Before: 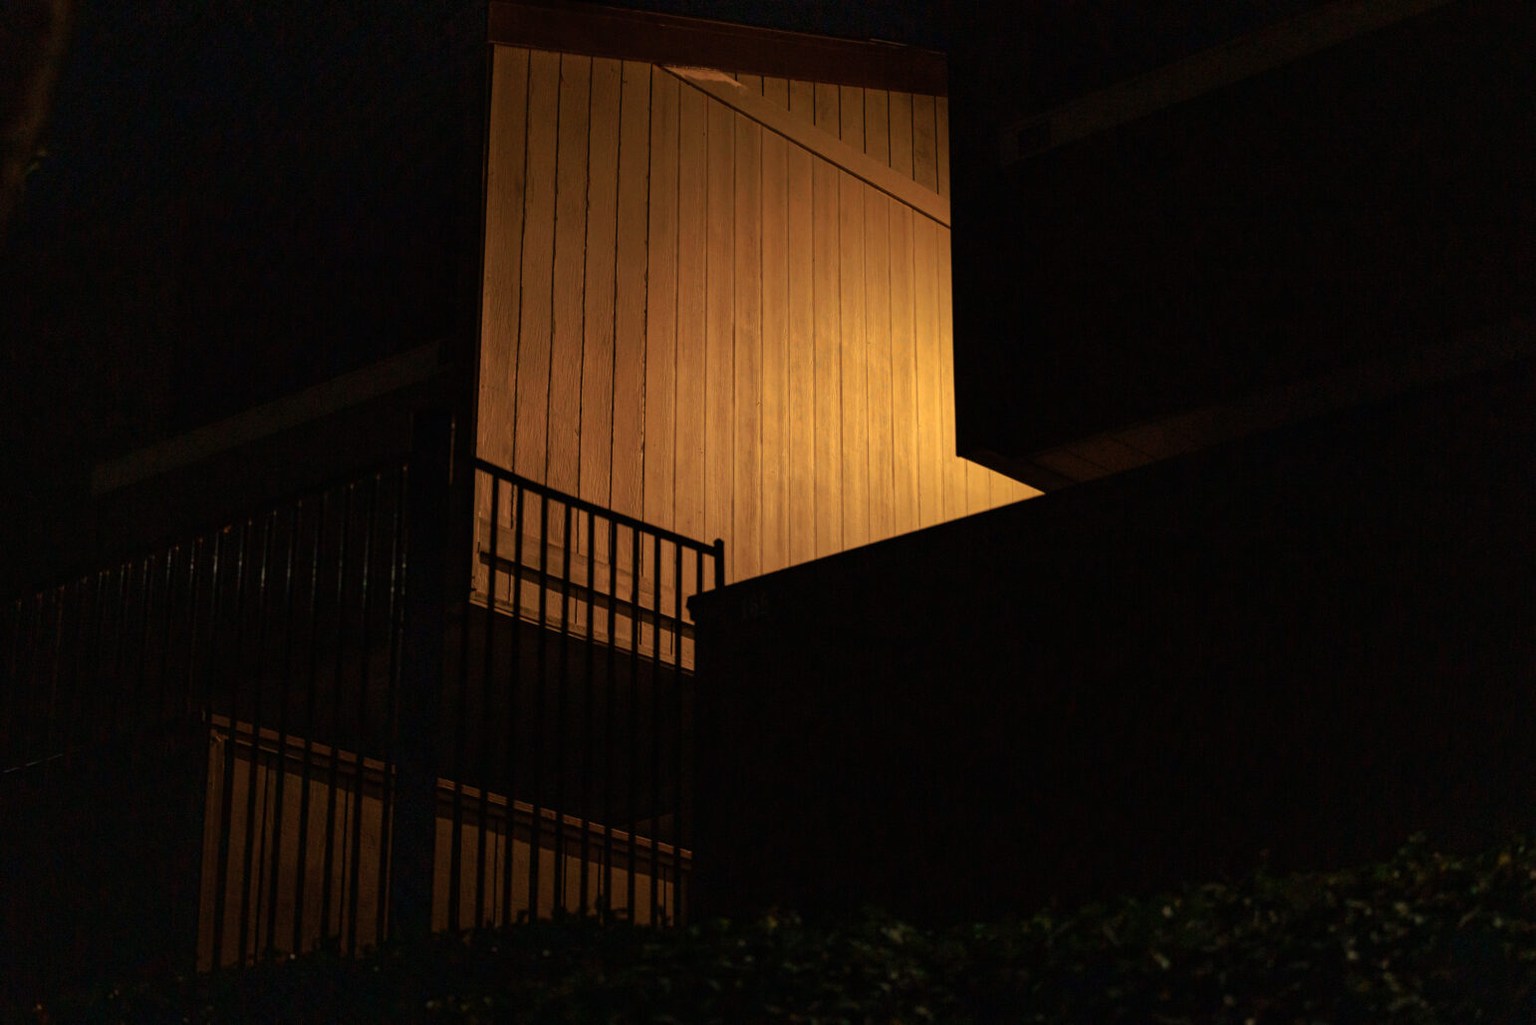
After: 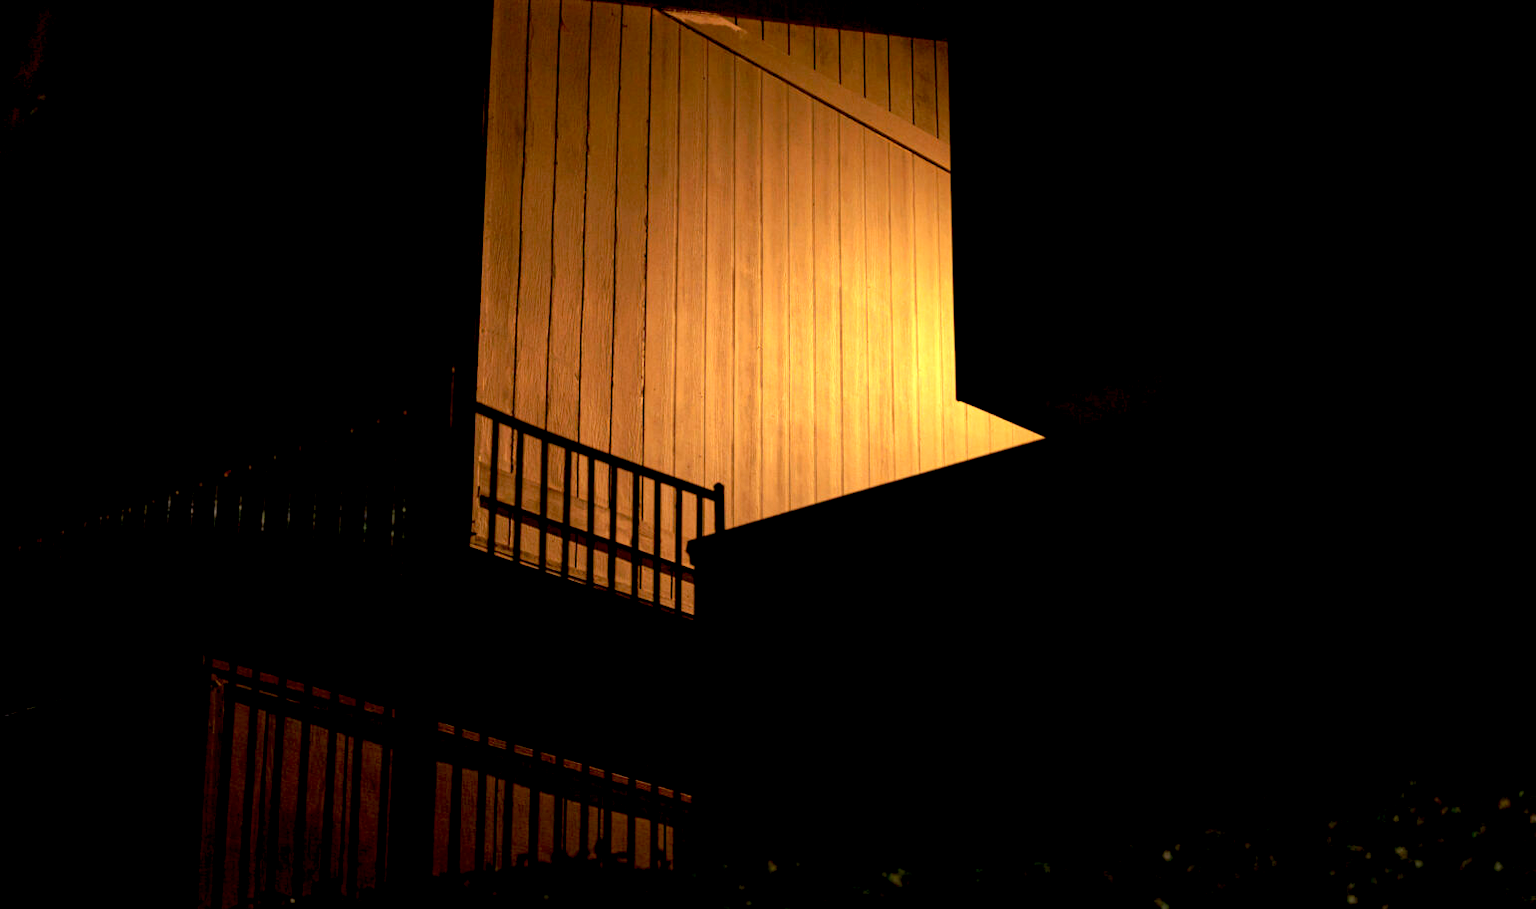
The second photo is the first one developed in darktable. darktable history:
exposure: black level correction 0.008, exposure 0.979 EV, compensate highlight preservation false
crop and rotate: top 5.609%, bottom 5.609%
